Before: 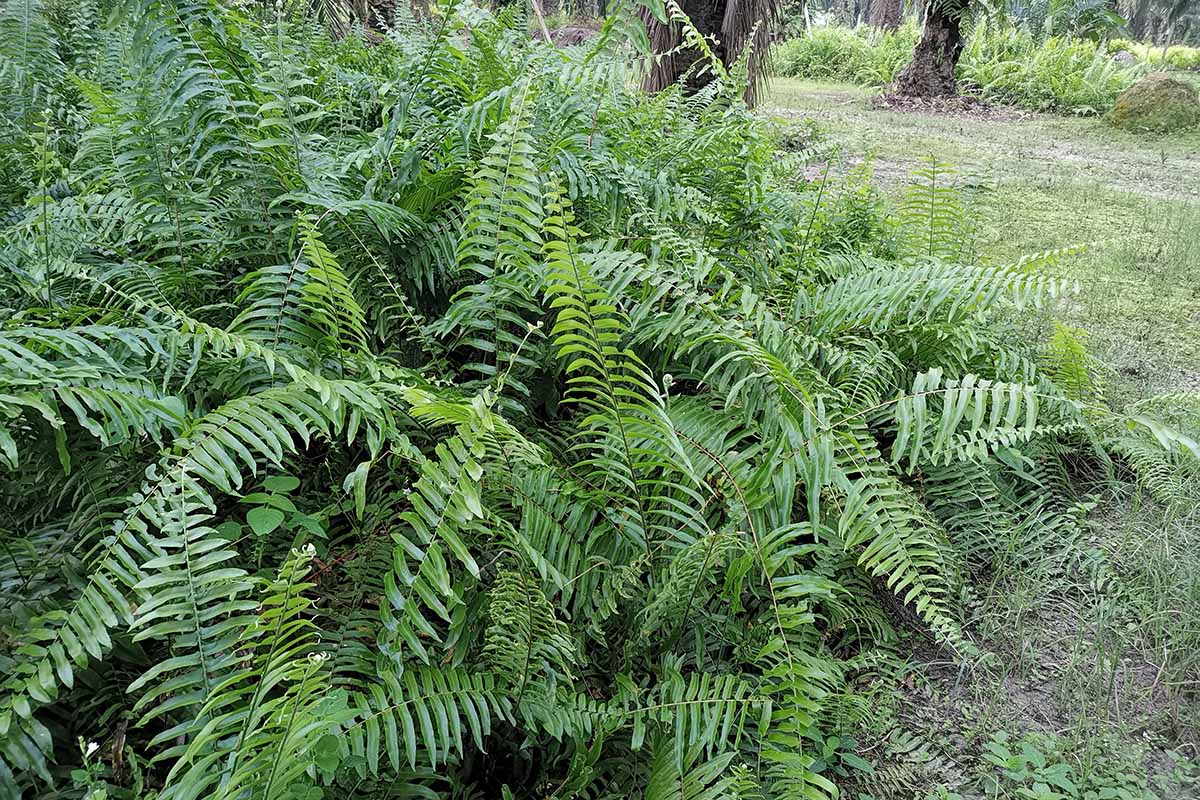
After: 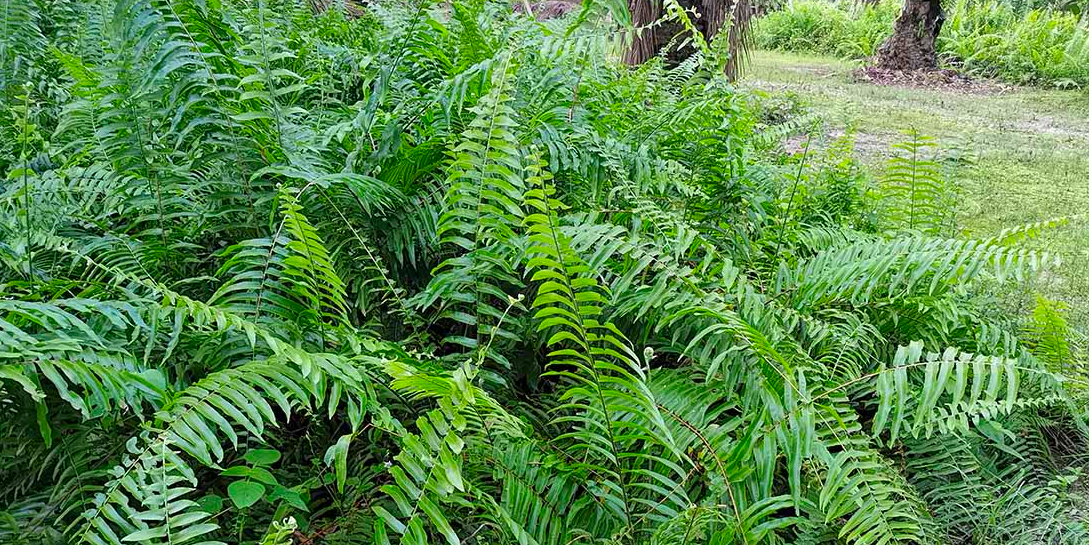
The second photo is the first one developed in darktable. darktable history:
crop: left 1.588%, top 3.412%, right 7.65%, bottom 28.422%
contrast brightness saturation: saturation 0.516
